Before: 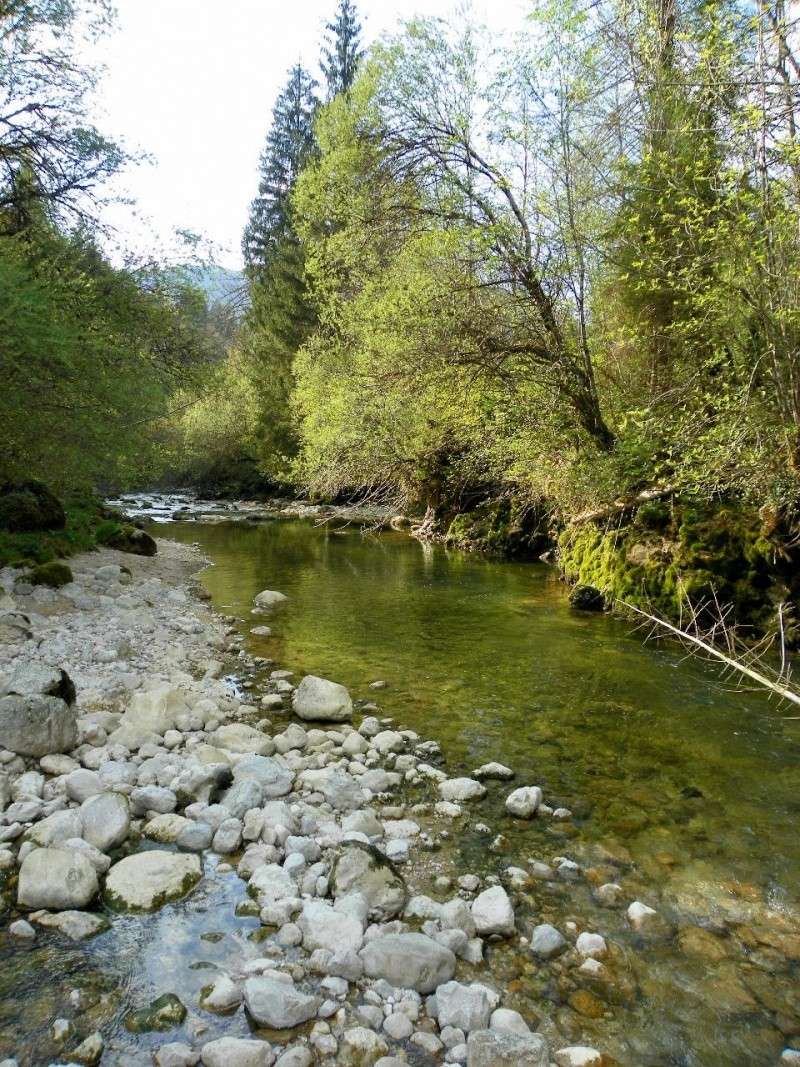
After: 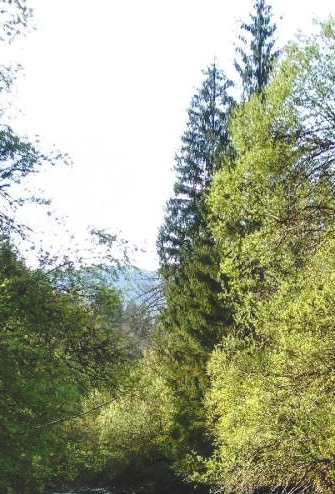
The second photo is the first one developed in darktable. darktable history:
local contrast: on, module defaults
crop and rotate: left 10.817%, top 0.062%, right 47.194%, bottom 53.626%
tone curve: curves: ch0 [(0, 0) (0.003, 0.012) (0.011, 0.015) (0.025, 0.023) (0.044, 0.036) (0.069, 0.047) (0.1, 0.062) (0.136, 0.1) (0.177, 0.15) (0.224, 0.219) (0.277, 0.3) (0.335, 0.401) (0.399, 0.49) (0.468, 0.569) (0.543, 0.641) (0.623, 0.73) (0.709, 0.806) (0.801, 0.88) (0.898, 0.939) (1, 1)], preserve colors none
base curve: curves: ch0 [(0, 0) (0.303, 0.277) (1, 1)]
rgb curve: curves: ch0 [(0, 0.186) (0.314, 0.284) (0.775, 0.708) (1, 1)], compensate middle gray true, preserve colors none
